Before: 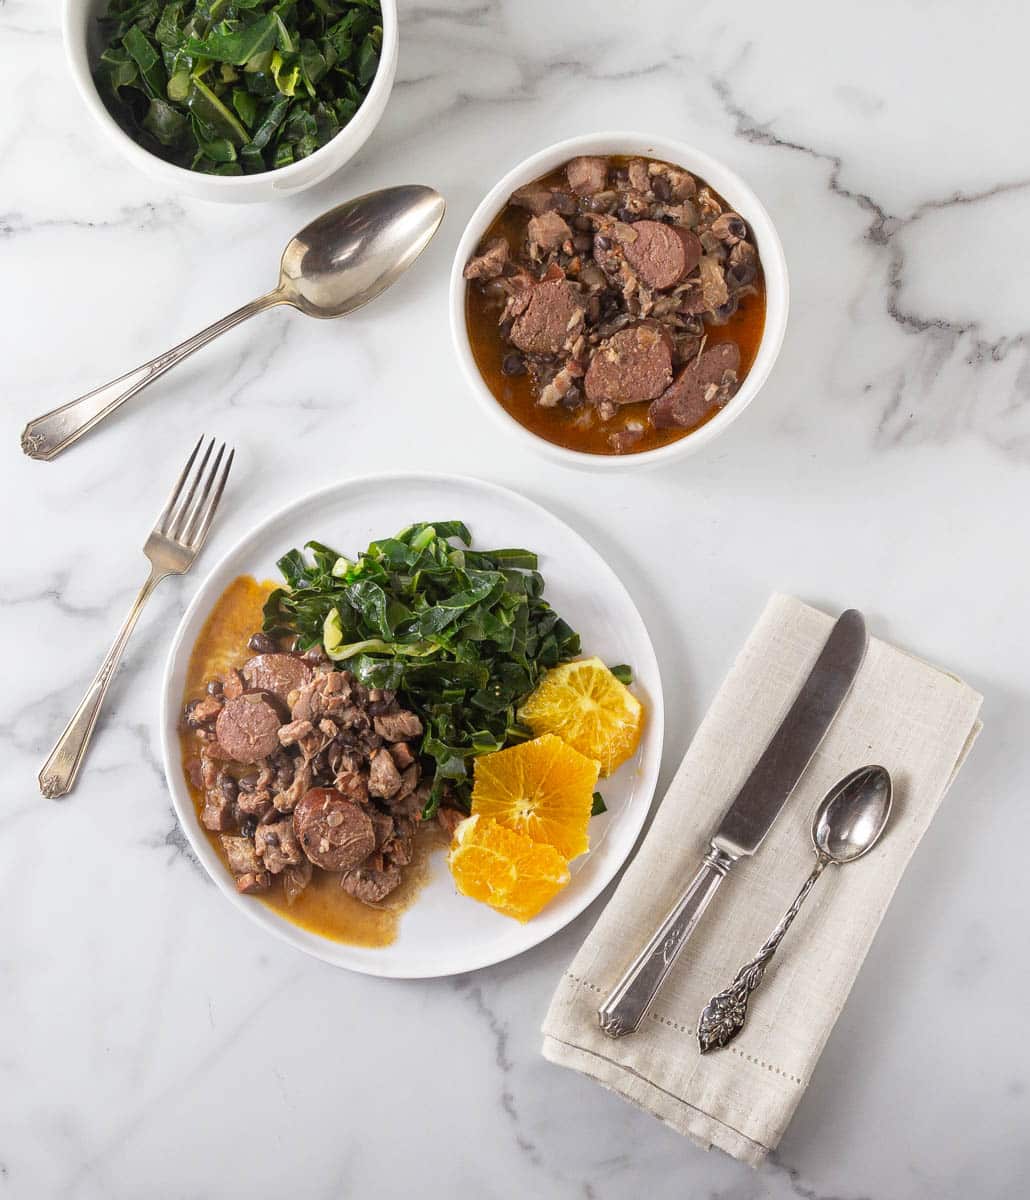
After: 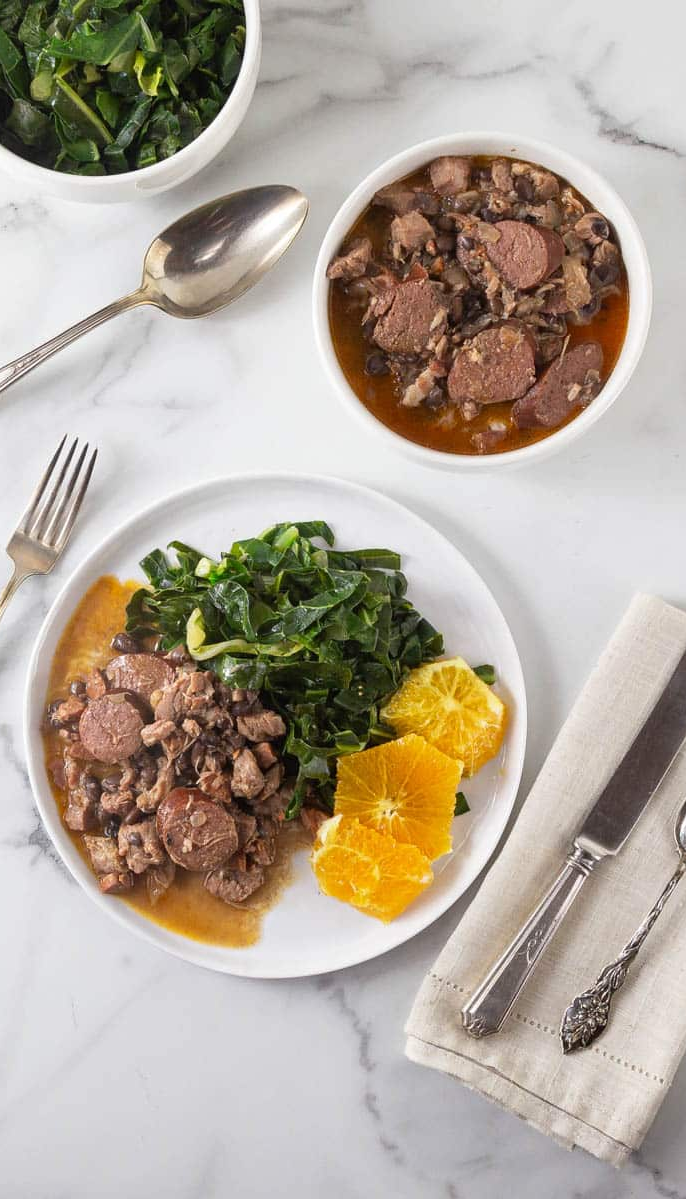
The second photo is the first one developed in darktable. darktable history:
crop and rotate: left 13.382%, right 19.936%
